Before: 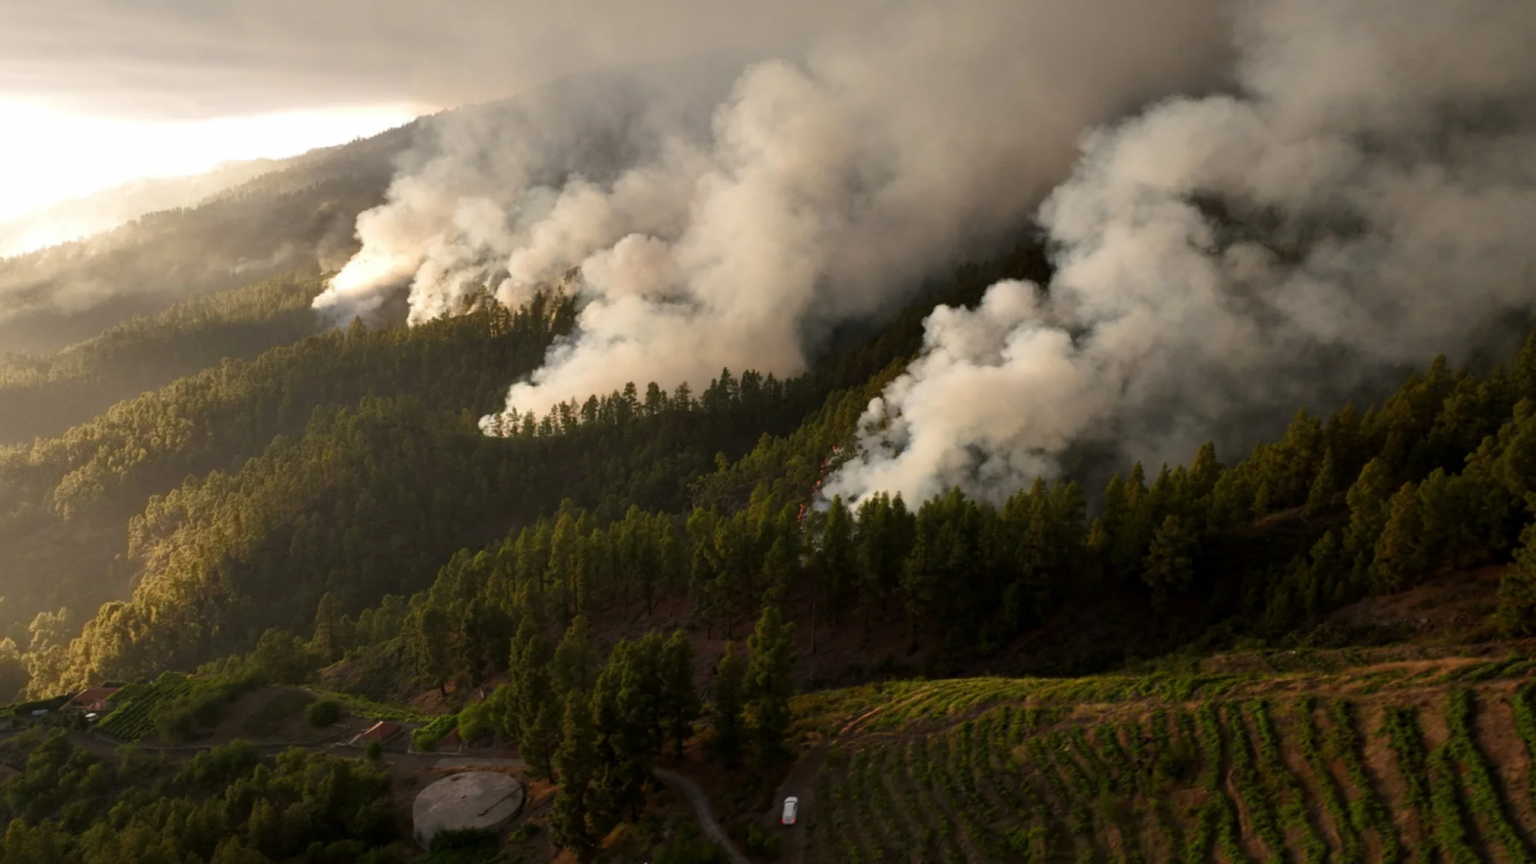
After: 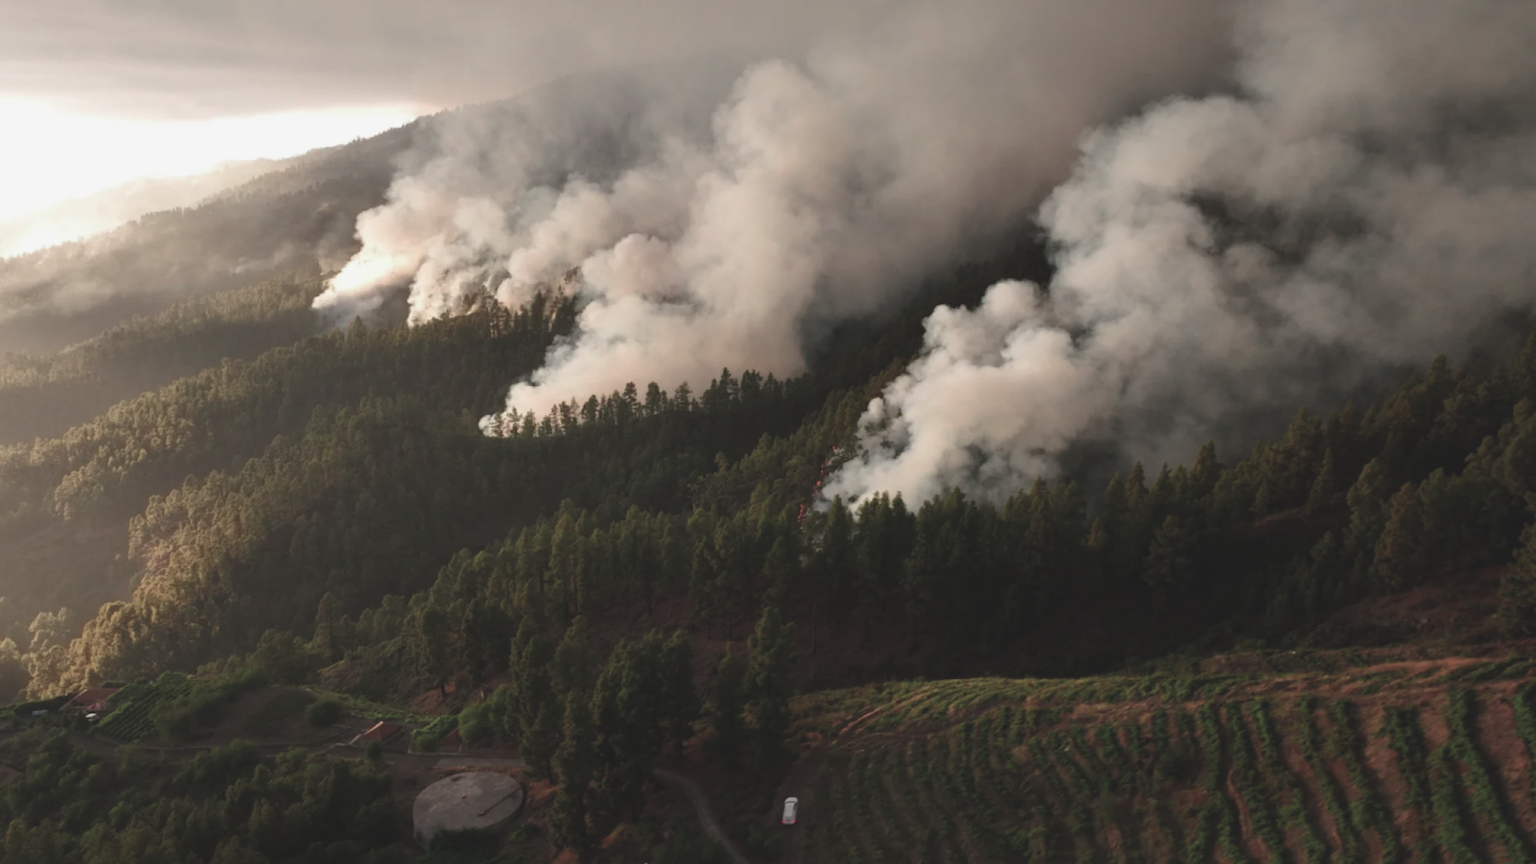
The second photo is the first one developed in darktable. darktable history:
exposure: black level correction -0.015, exposure -0.125 EV, compensate highlight preservation false
color contrast: blue-yellow contrast 0.62
